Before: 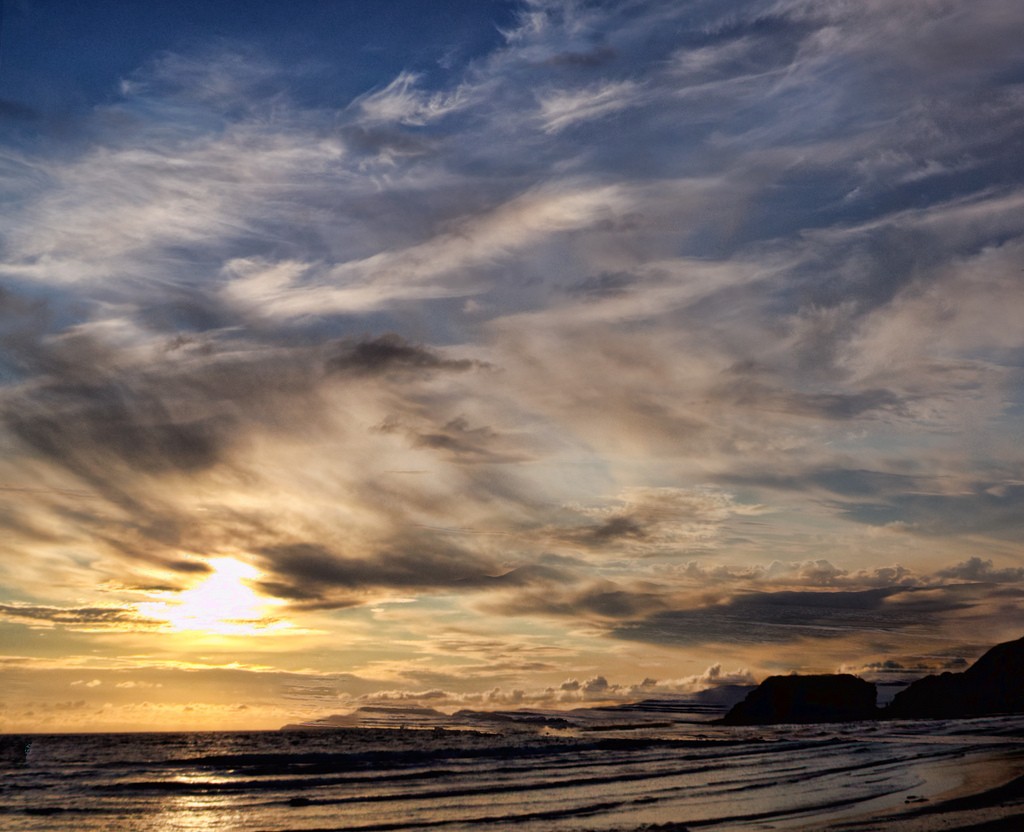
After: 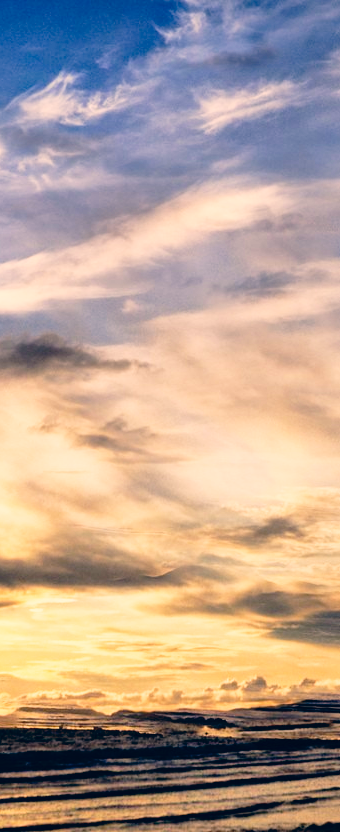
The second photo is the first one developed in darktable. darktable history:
base curve: curves: ch0 [(0, 0) (0.012, 0.01) (0.073, 0.168) (0.31, 0.711) (0.645, 0.957) (1, 1)], preserve colors none
crop: left 33.36%, right 33.36%
color correction: highlights a* 10.32, highlights b* 14.66, shadows a* -9.59, shadows b* -15.02
